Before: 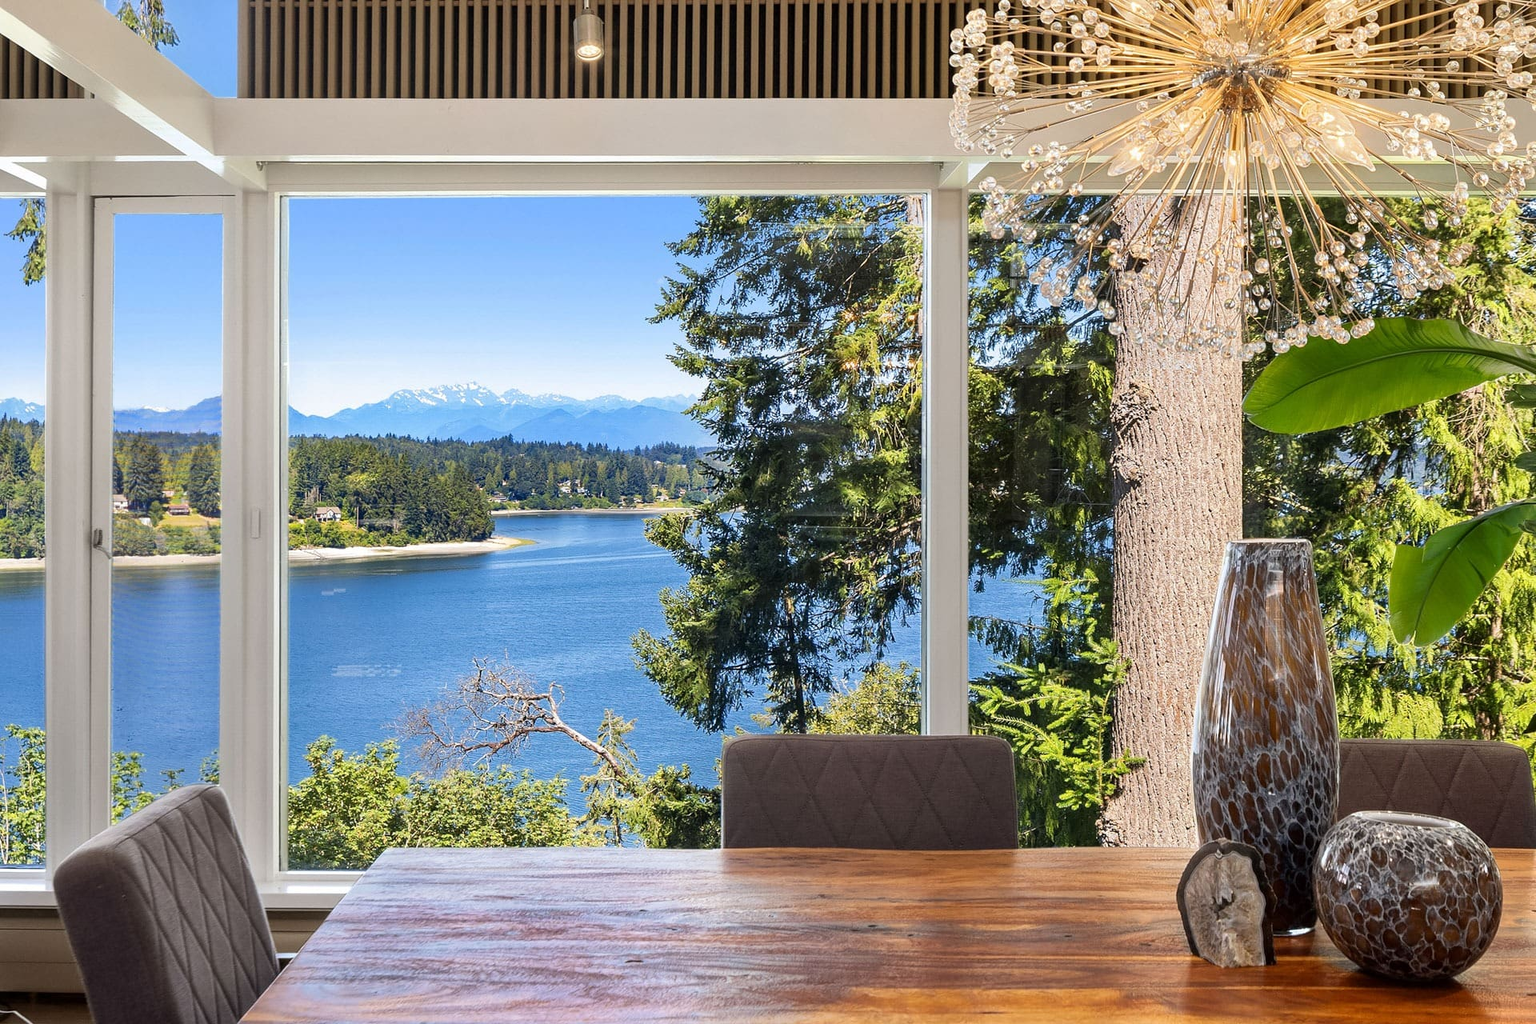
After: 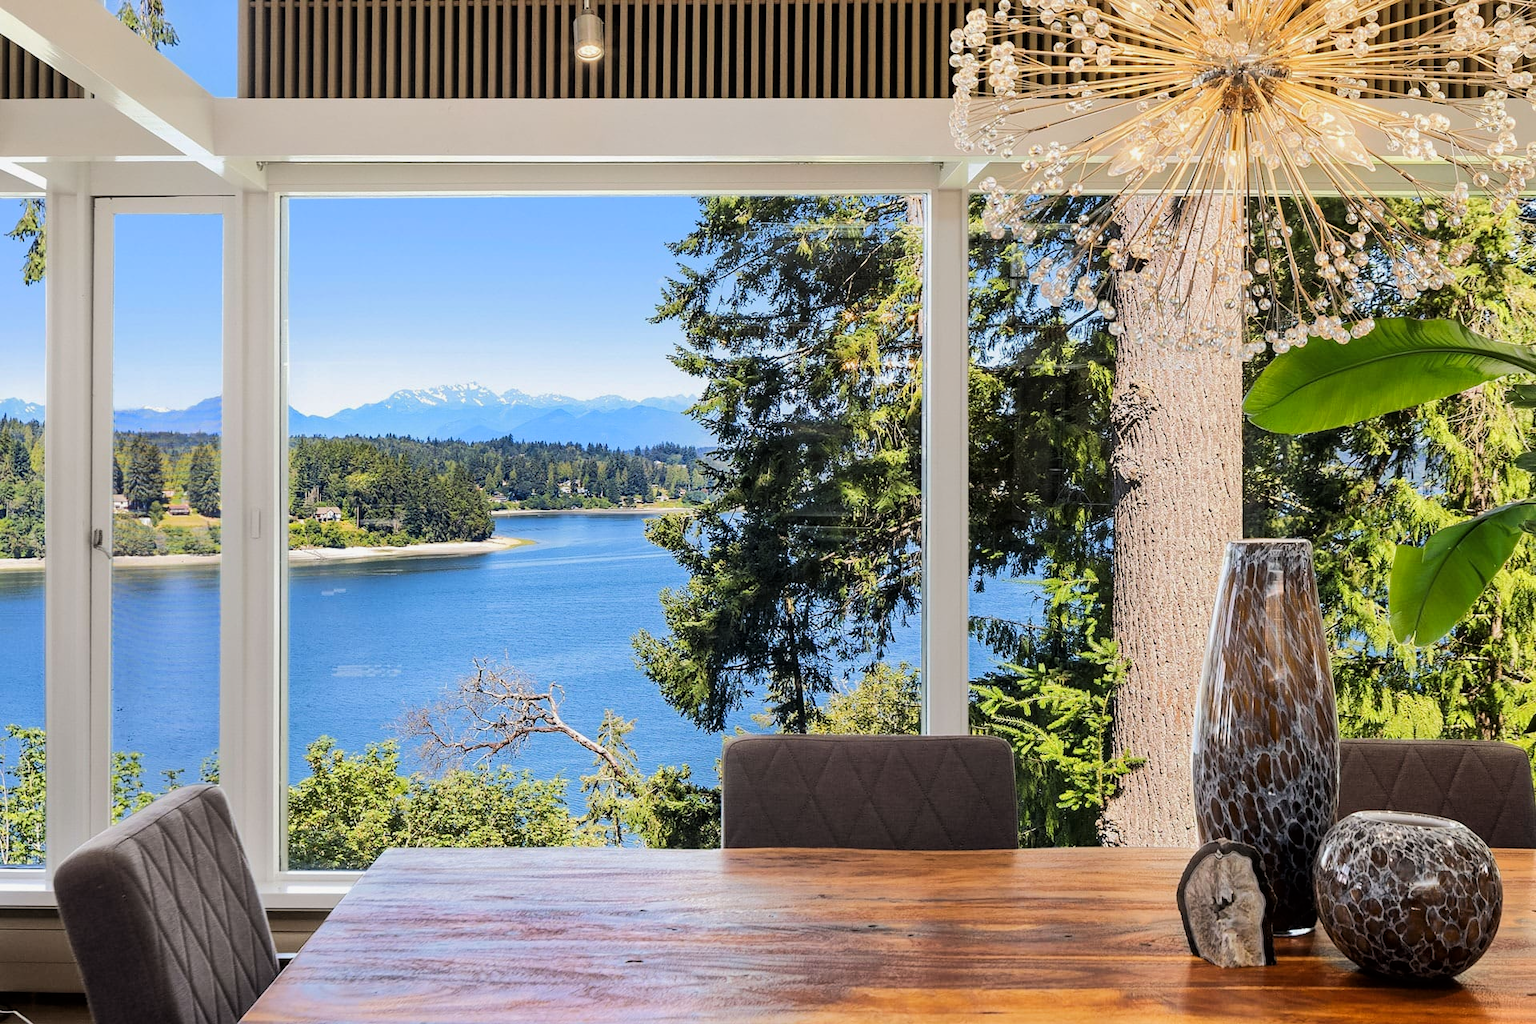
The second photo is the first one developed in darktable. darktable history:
tone curve: curves: ch0 [(0, 0) (0.052, 0.018) (0.236, 0.207) (0.41, 0.417) (0.485, 0.518) (0.54, 0.584) (0.625, 0.666) (0.845, 0.828) (0.994, 0.964)]; ch1 [(0, 0.055) (0.15, 0.117) (0.317, 0.34) (0.382, 0.408) (0.434, 0.441) (0.472, 0.479) (0.498, 0.501) (0.557, 0.558) (0.616, 0.59) (0.739, 0.7) (0.873, 0.857) (1, 0.928)]; ch2 [(0, 0) (0.352, 0.403) (0.447, 0.466) (0.482, 0.482) (0.528, 0.526) (0.586, 0.577) (0.618, 0.621) (0.785, 0.747) (1, 1)], color space Lab, linked channels, preserve colors none
